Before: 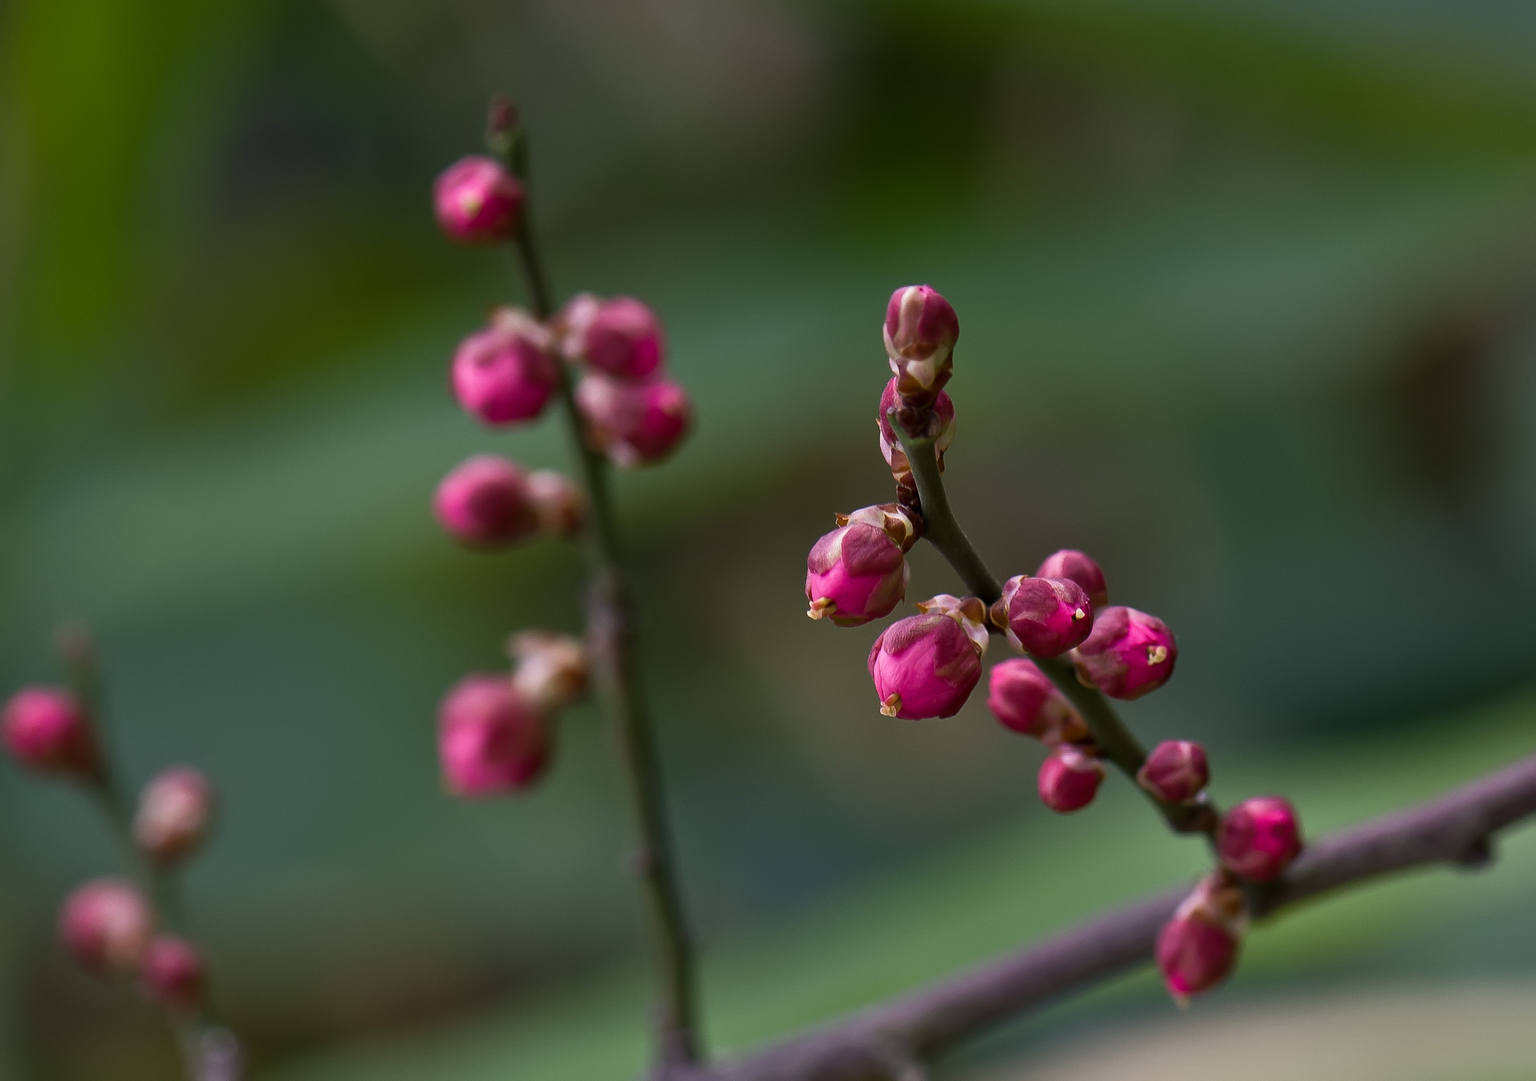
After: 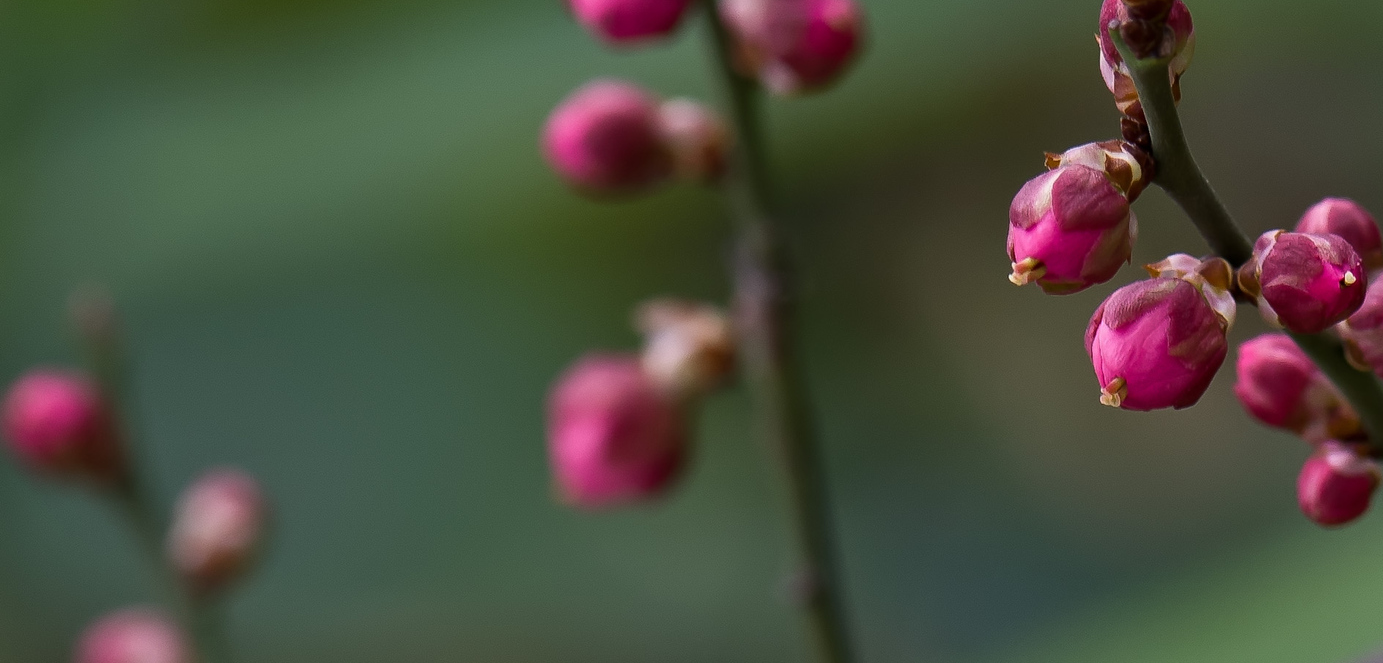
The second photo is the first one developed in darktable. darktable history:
crop: top 36.237%, right 27.917%, bottom 14.662%
